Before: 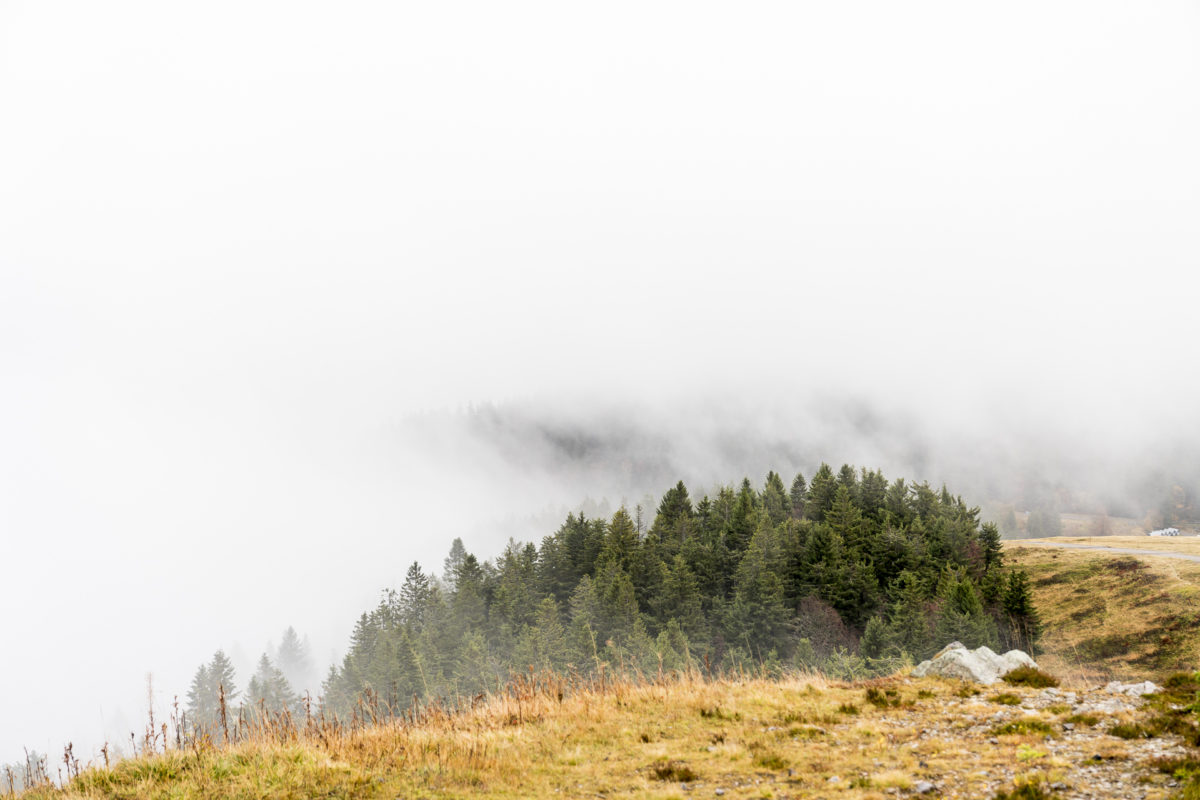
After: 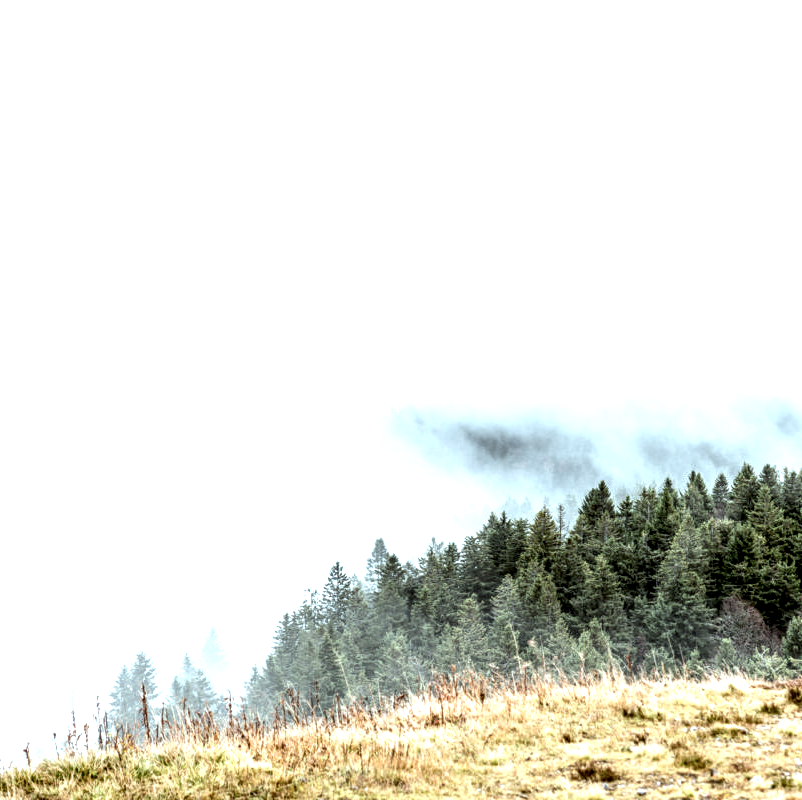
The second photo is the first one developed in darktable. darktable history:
exposure: exposure 0.694 EV, compensate exposure bias true, compensate highlight preservation false
crop and rotate: left 6.541%, right 26.591%
color correction: highlights a* -13.37, highlights b* -17.3, saturation 0.701
local contrast: highlights 16%, detail 185%
